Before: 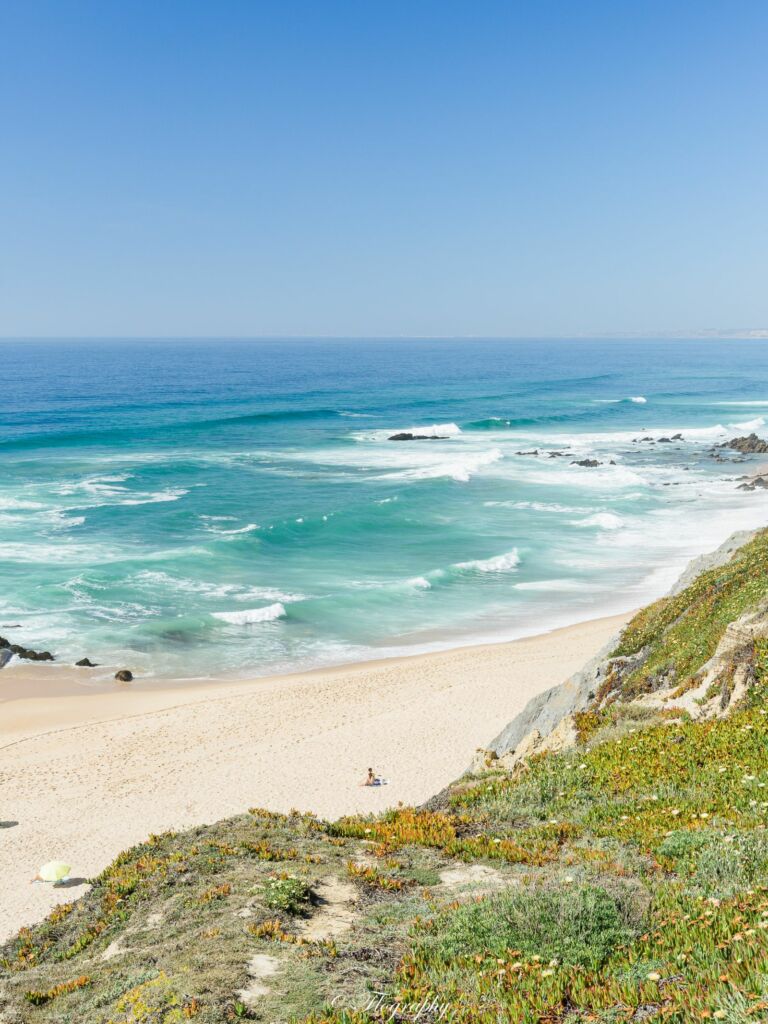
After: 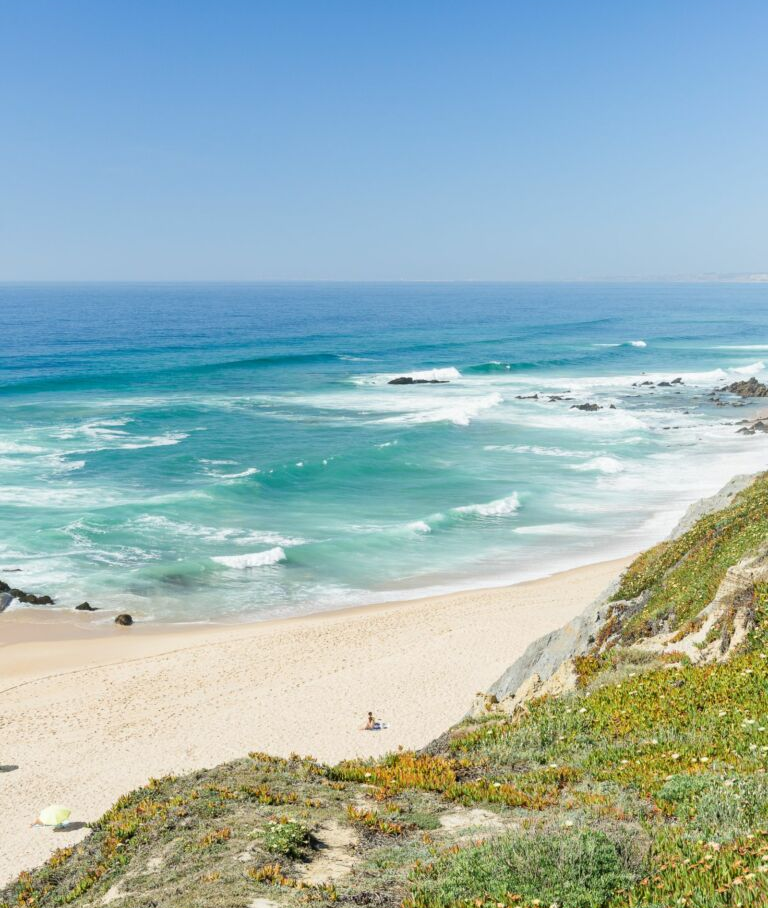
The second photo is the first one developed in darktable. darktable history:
crop and rotate: top 5.507%, bottom 5.731%
